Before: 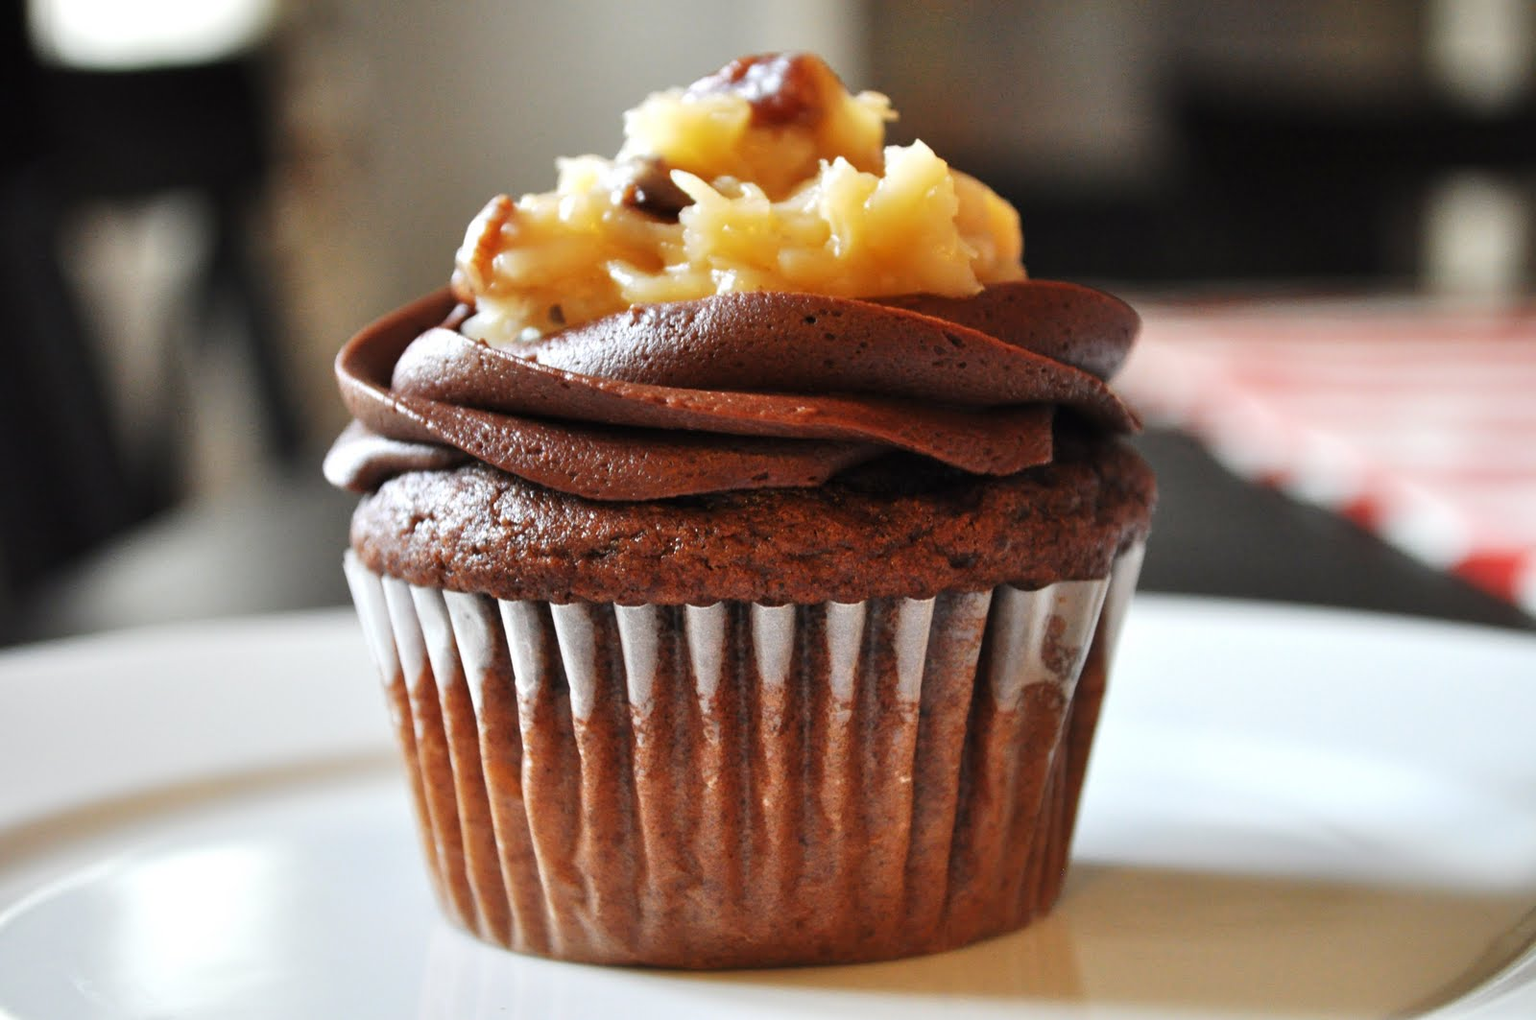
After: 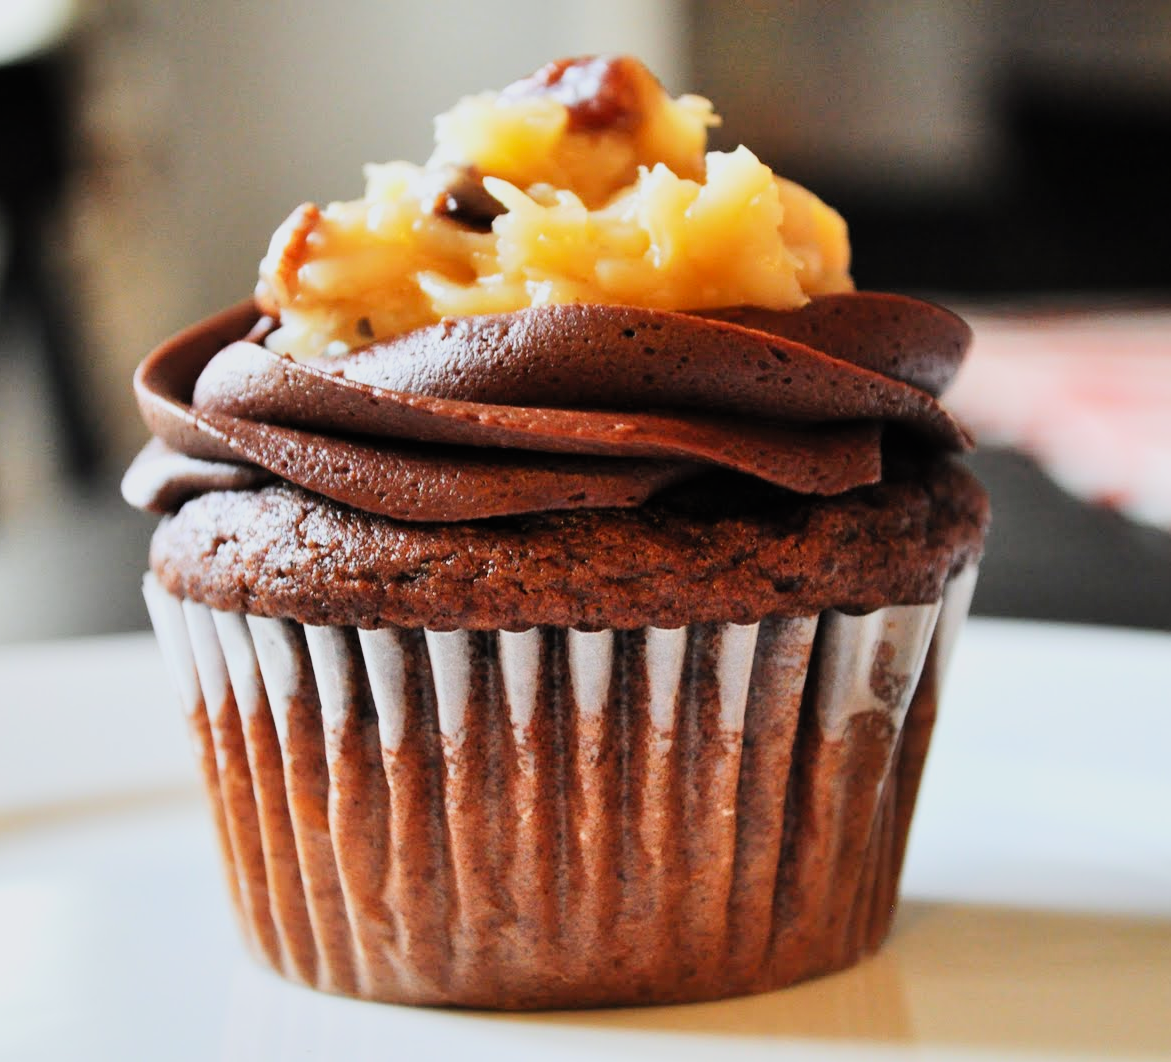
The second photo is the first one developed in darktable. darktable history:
contrast brightness saturation: contrast 0.2, brightness 0.16, saturation 0.22
filmic rgb: black relative exposure -7.65 EV, white relative exposure 4.56 EV, hardness 3.61
white balance: red 0.988, blue 1.017
crop: left 13.443%, right 13.31%
